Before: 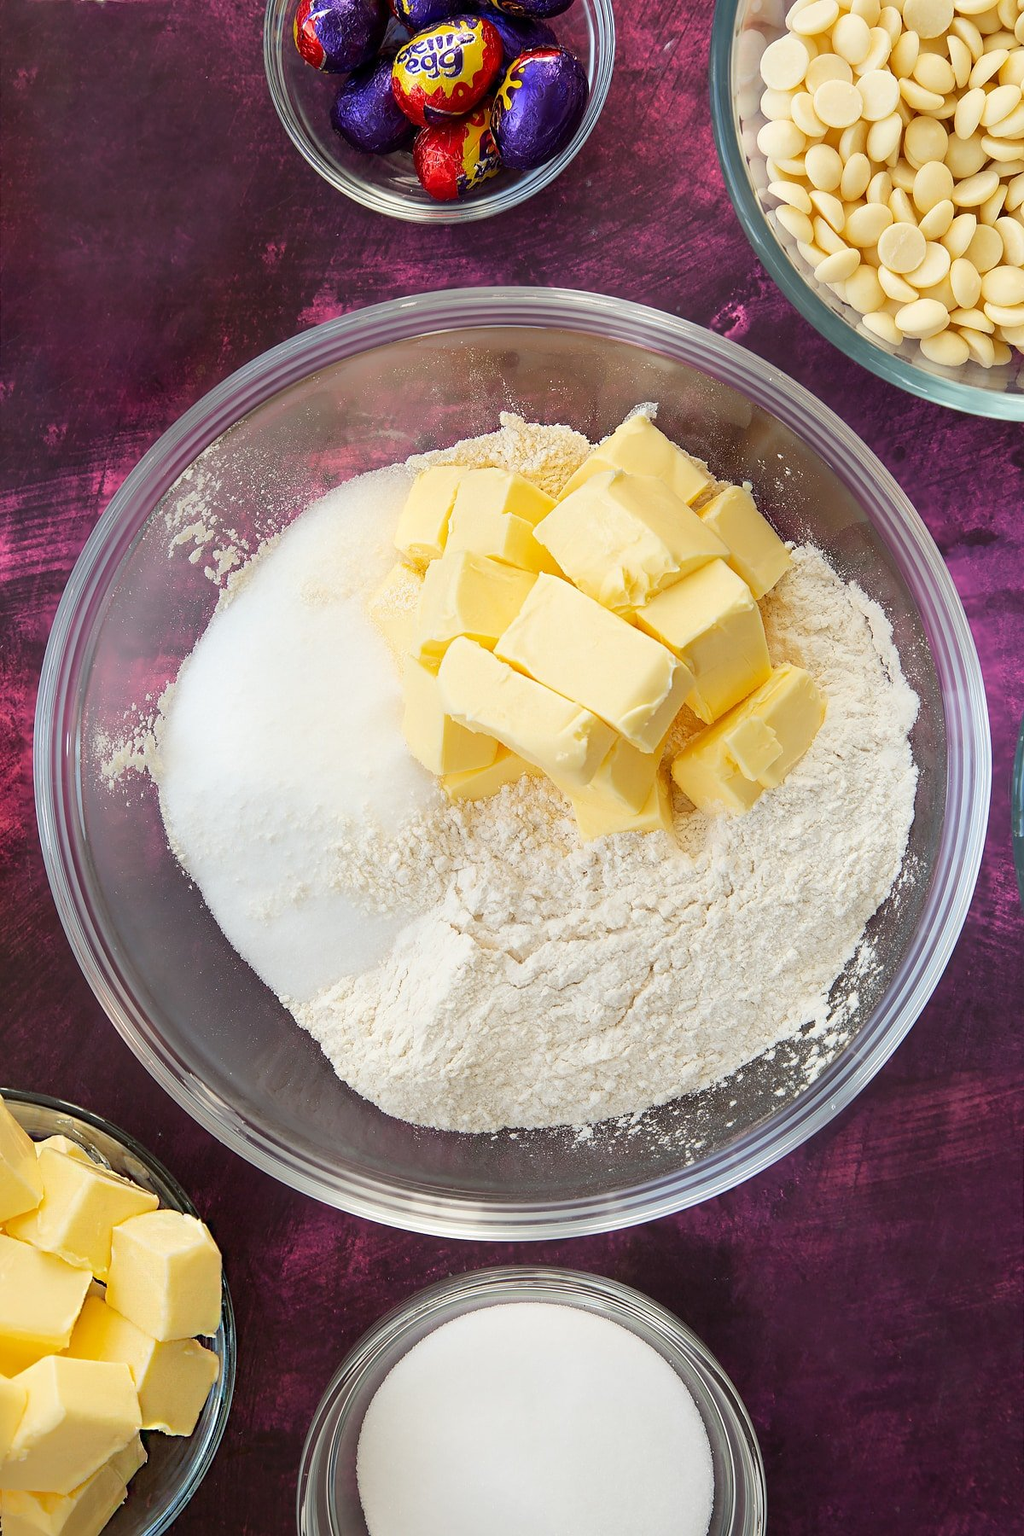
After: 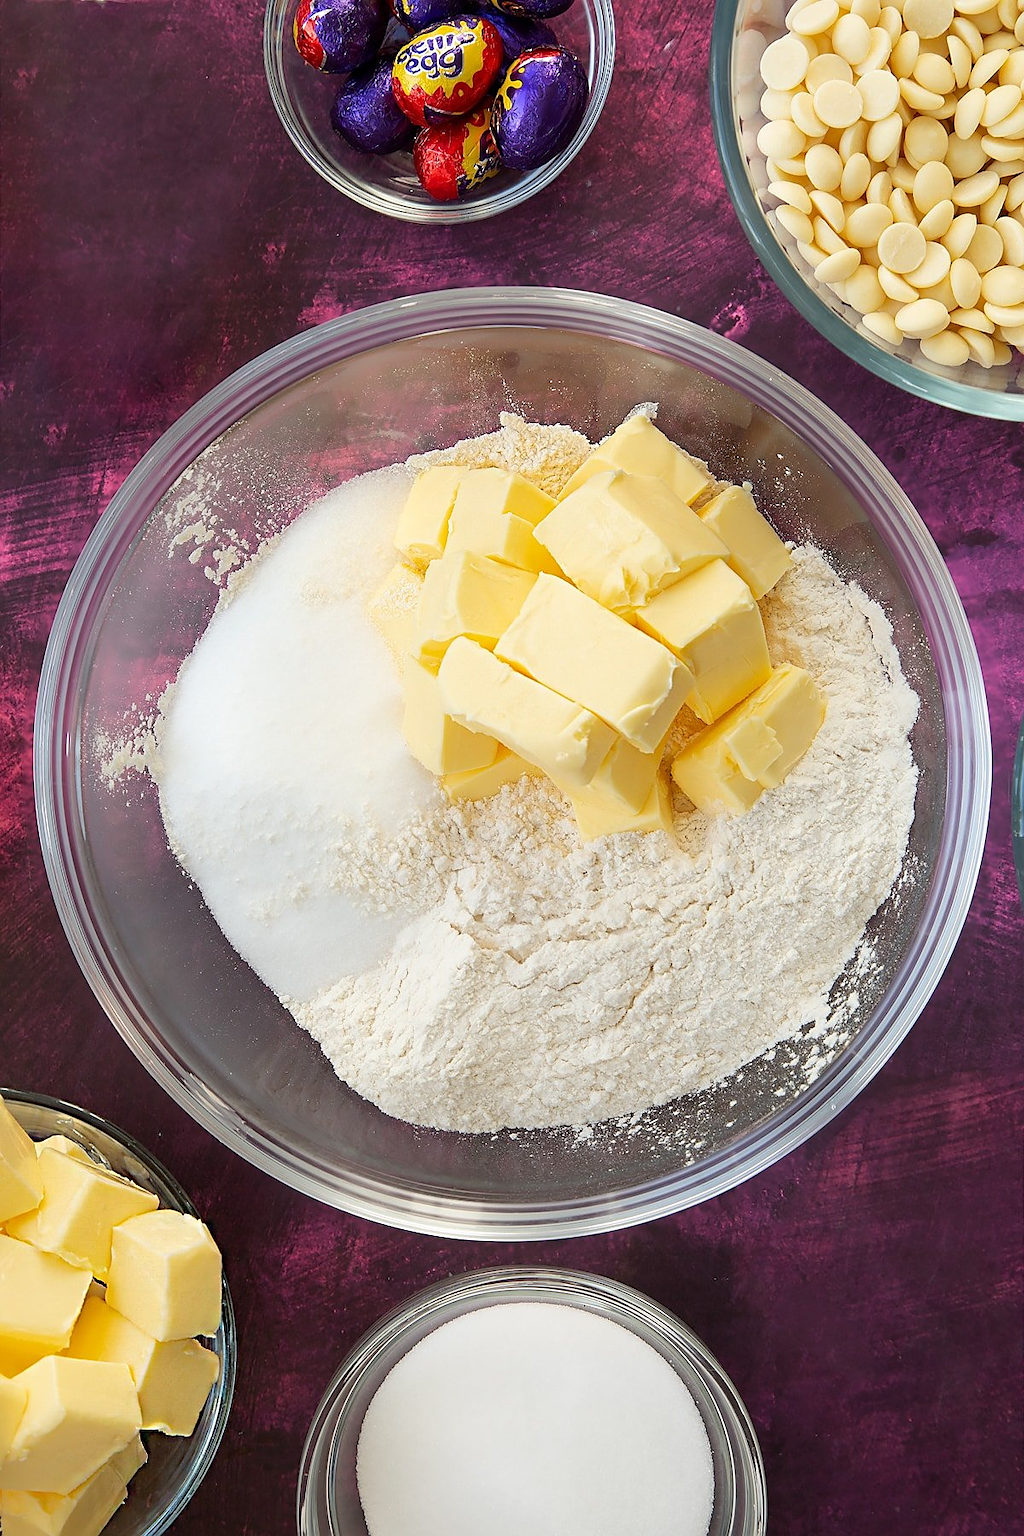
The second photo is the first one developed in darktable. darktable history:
sharpen: radius 1.818, amount 0.403, threshold 1.405
